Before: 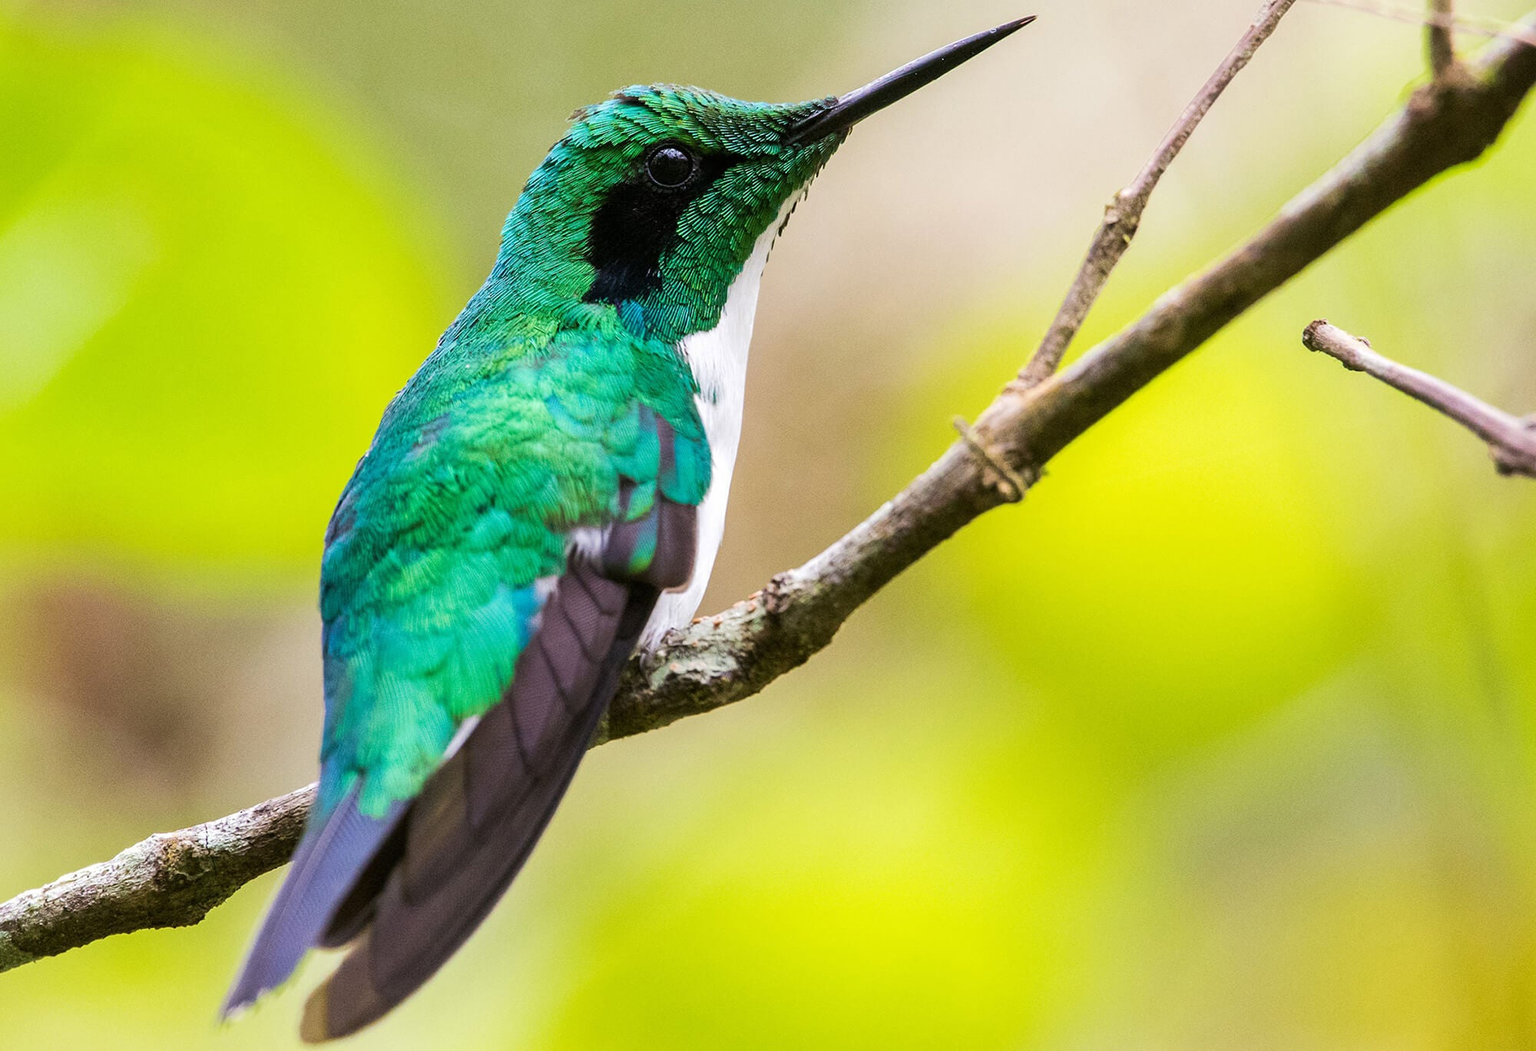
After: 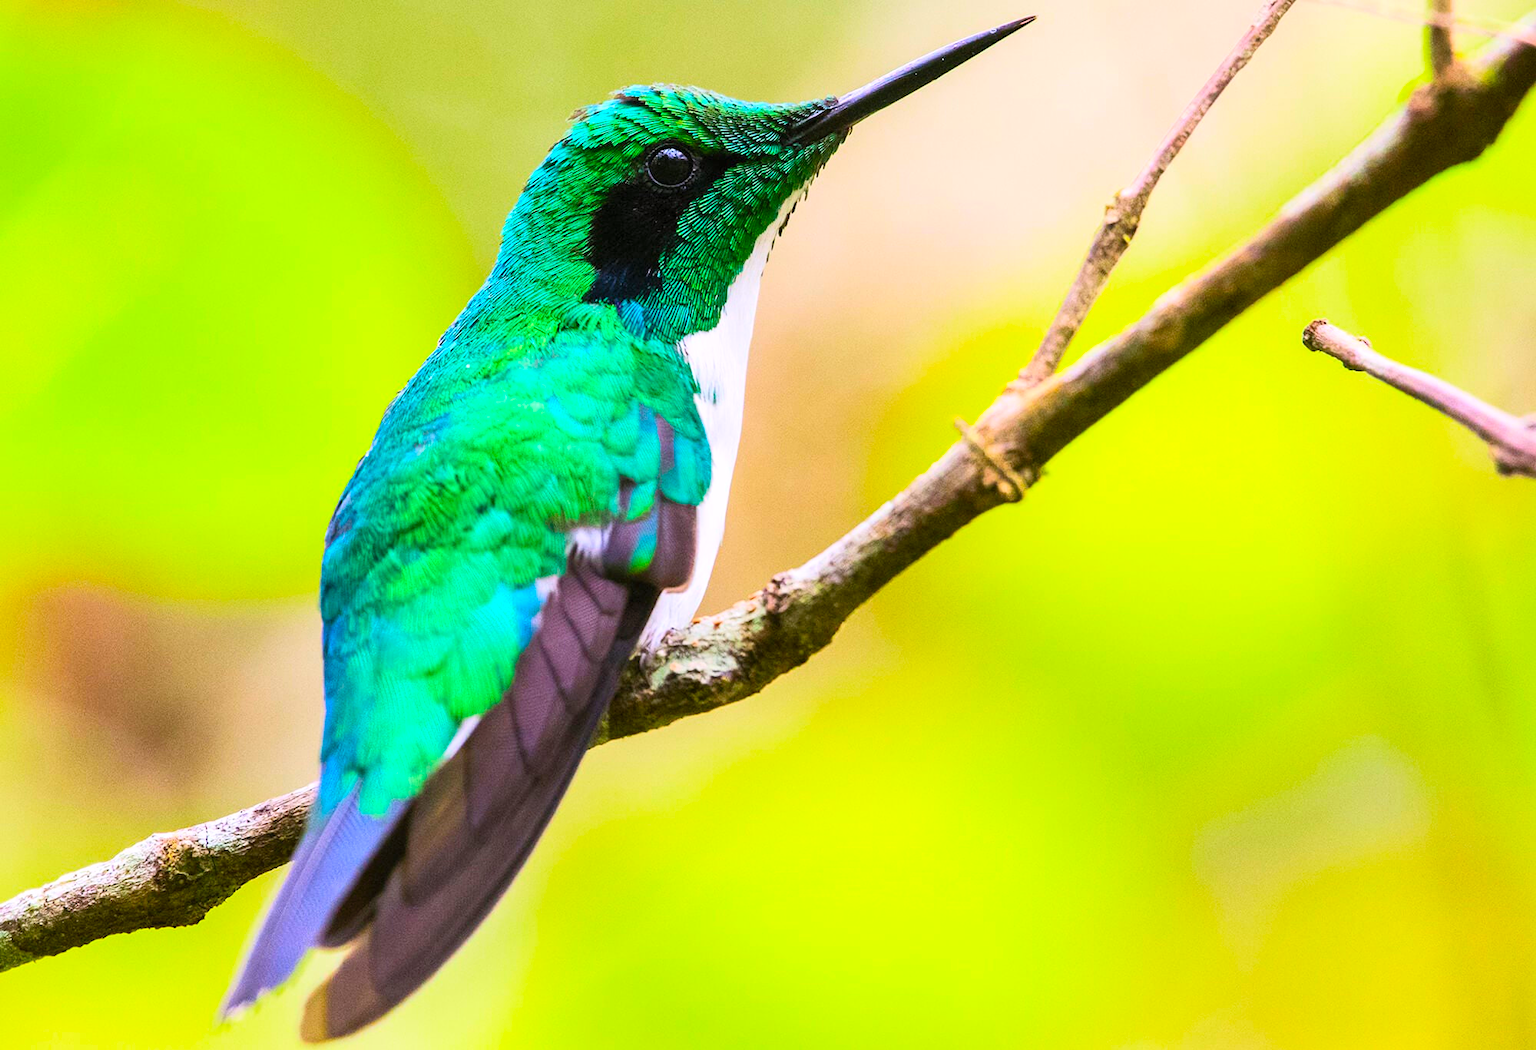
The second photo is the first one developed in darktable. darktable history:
contrast brightness saturation: contrast 0.2, brightness 0.2, saturation 0.8
white balance: red 1.009, blue 1.027
